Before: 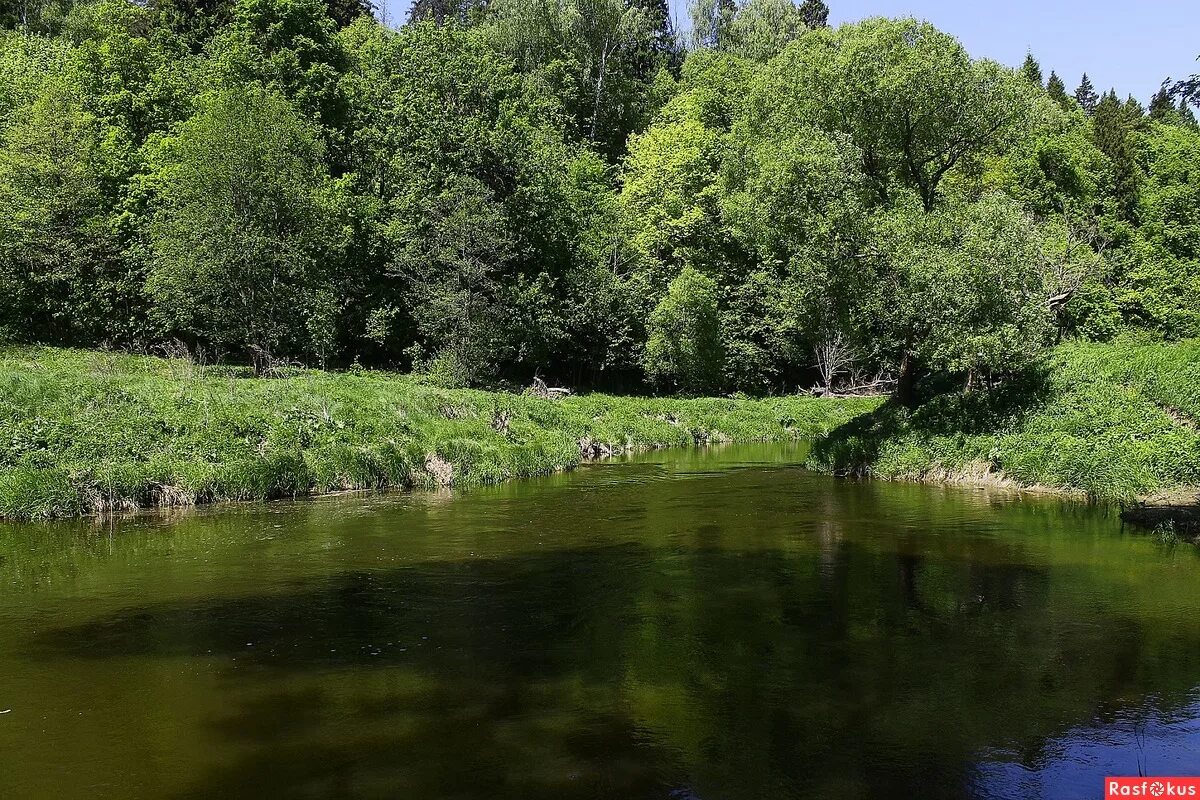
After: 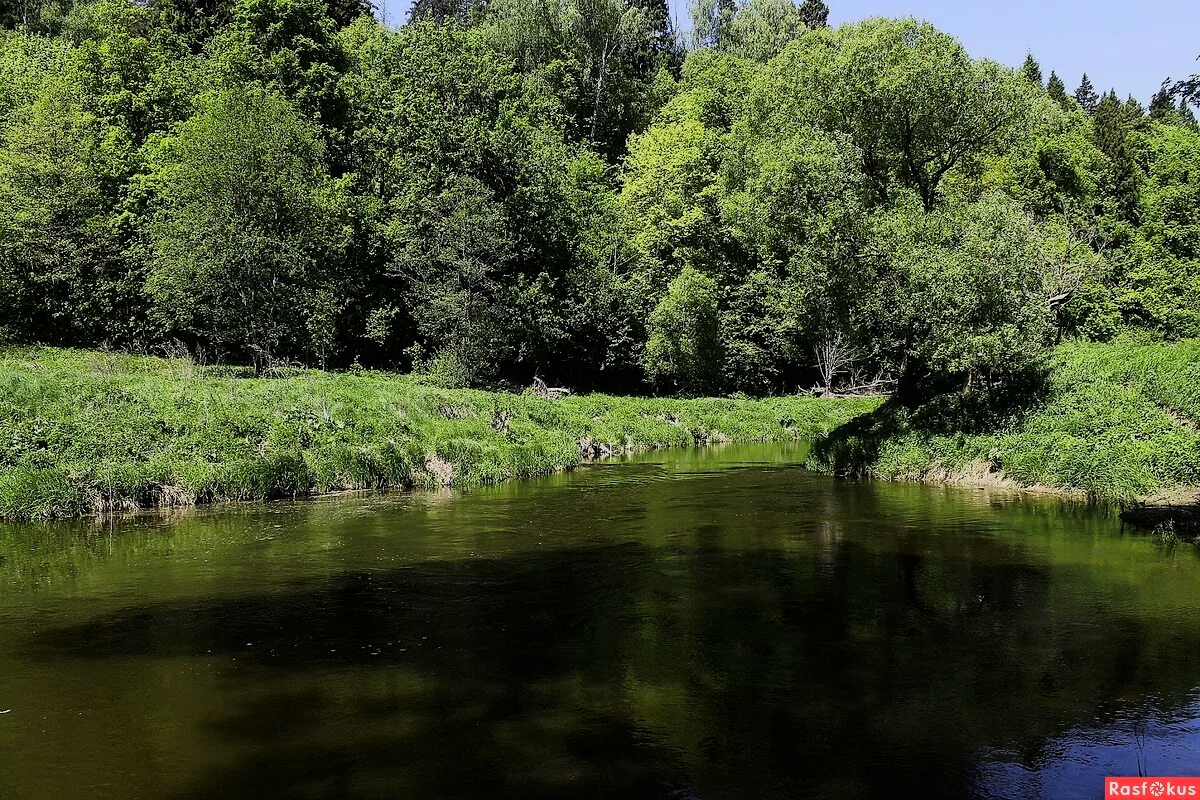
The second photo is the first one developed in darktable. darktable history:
tone curve: curves: ch0 [(0, 0) (0.049, 0.01) (0.154, 0.081) (0.491, 0.519) (0.748, 0.765) (1, 0.919)]; ch1 [(0, 0) (0.172, 0.123) (0.317, 0.272) (0.401, 0.422) (0.499, 0.497) (0.531, 0.54) (0.615, 0.603) (0.741, 0.783) (1, 1)]; ch2 [(0, 0) (0.411, 0.424) (0.483, 0.478) (0.544, 0.56) (0.686, 0.638) (1, 1)], color space Lab, linked channels
